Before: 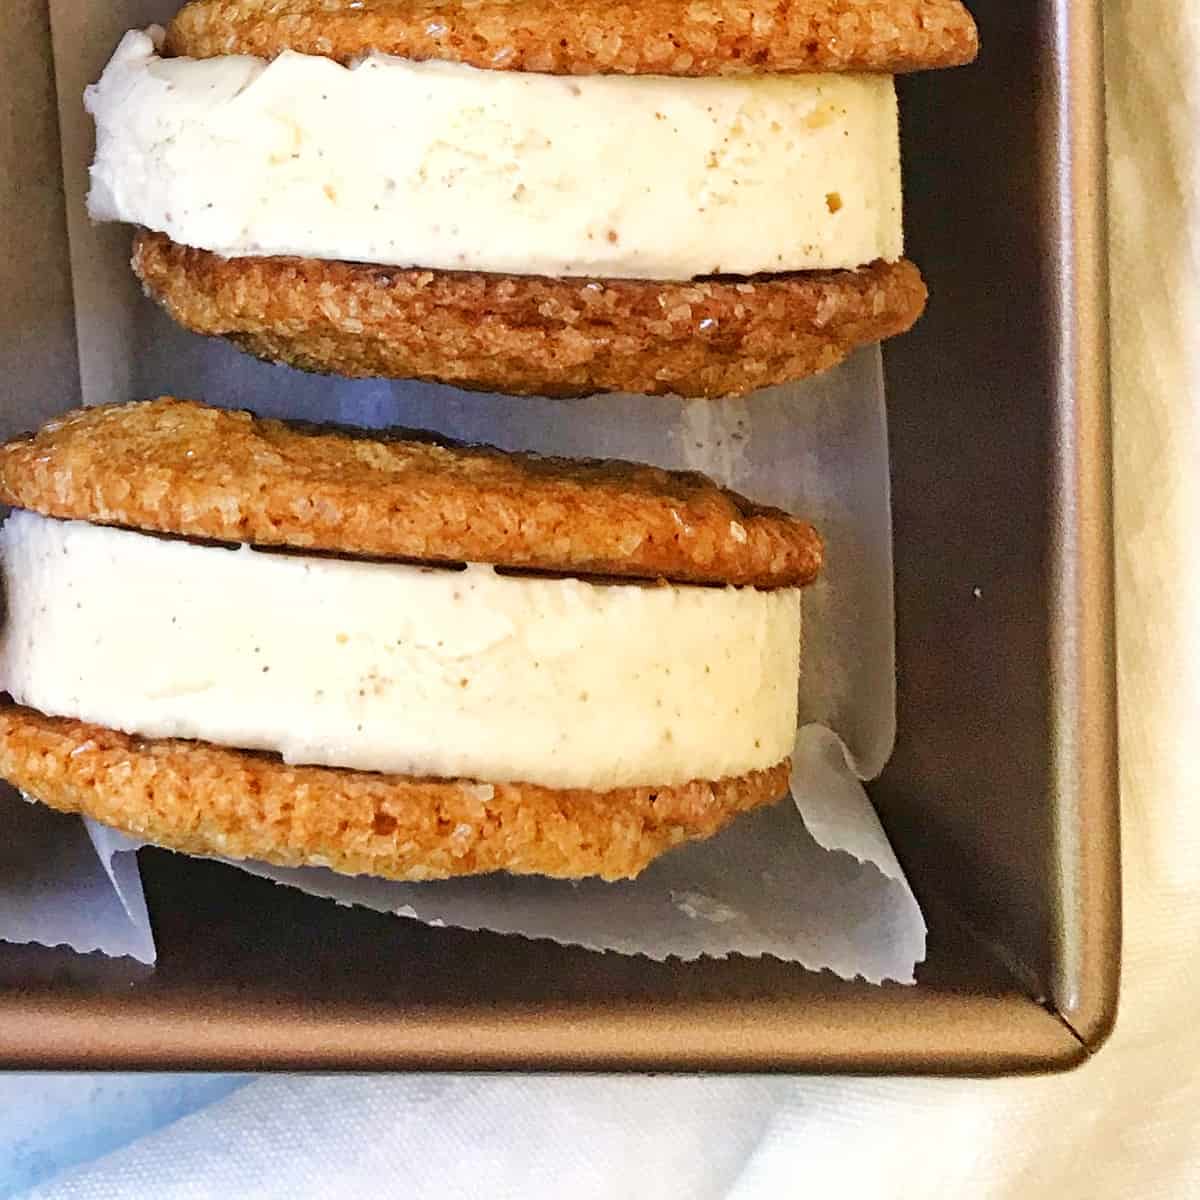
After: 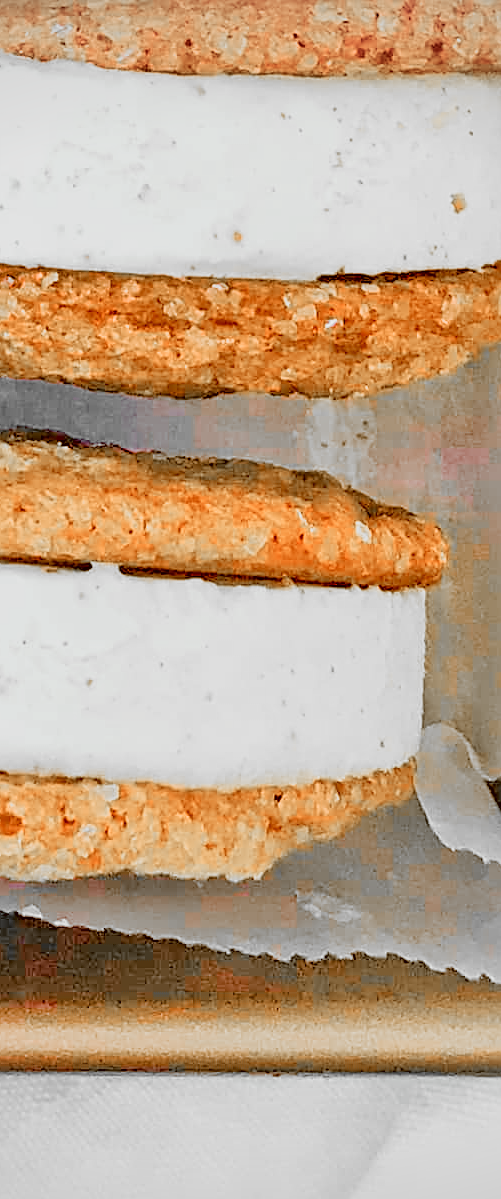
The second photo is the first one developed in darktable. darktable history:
crop: left 31.29%, right 26.946%
color correction: highlights a* -14.69, highlights b* -15.91, shadows a* 10.23, shadows b* 29.7
filmic rgb: black relative exposure -7.65 EV, white relative exposure 4.56 EV, hardness 3.61
tone equalizer: -7 EV 0.162 EV, -6 EV 0.64 EV, -5 EV 1.14 EV, -4 EV 1.31 EV, -3 EV 1.16 EV, -2 EV 0.6 EV, -1 EV 0.16 EV
vignetting: fall-off start 97.22%, brightness -0.282, width/height ratio 1.183
sharpen: on, module defaults
color zones: curves: ch0 [(0, 0.65) (0.096, 0.644) (0.221, 0.539) (0.429, 0.5) (0.571, 0.5) (0.714, 0.5) (0.857, 0.5) (1, 0.65)]; ch1 [(0, 0.5) (0.143, 0.5) (0.257, -0.002) (0.429, 0.04) (0.571, -0.001) (0.714, -0.015) (0.857, 0.024) (1, 0.5)]
color balance rgb: highlights gain › chroma 2.036%, highlights gain › hue 73.44°, linear chroma grading › global chroma 24.642%, perceptual saturation grading › global saturation 43.734%, perceptual saturation grading › highlights -50.328%, perceptual saturation grading › shadows 30.716%, perceptual brilliance grading › global brilliance 11.591%, global vibrance 20%
